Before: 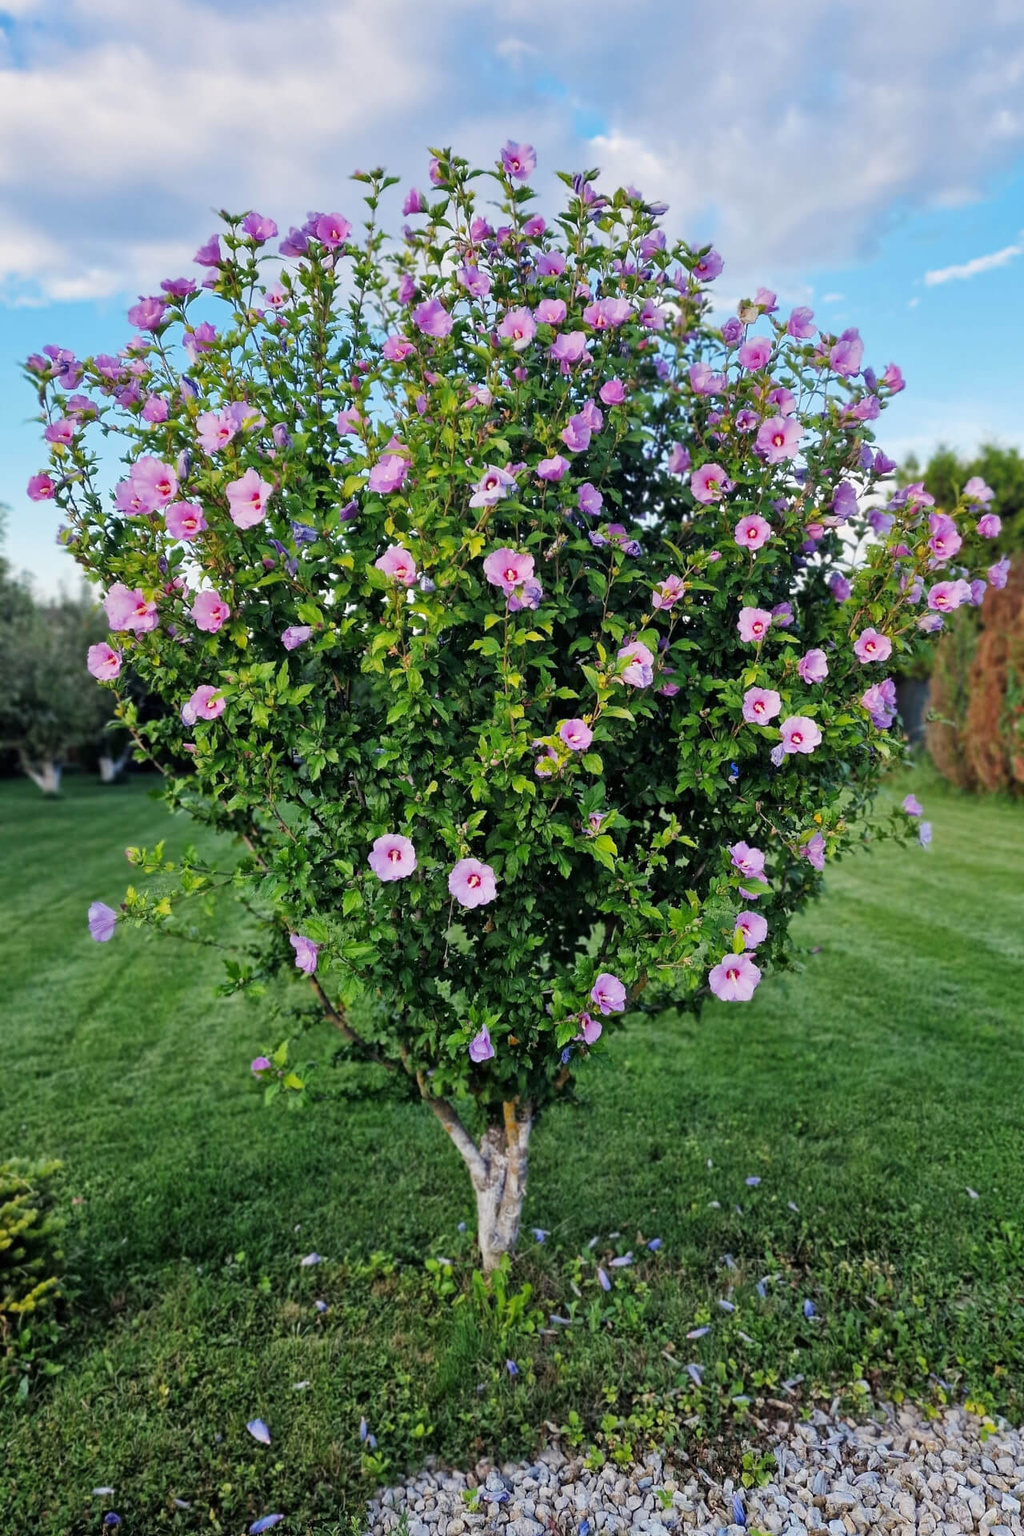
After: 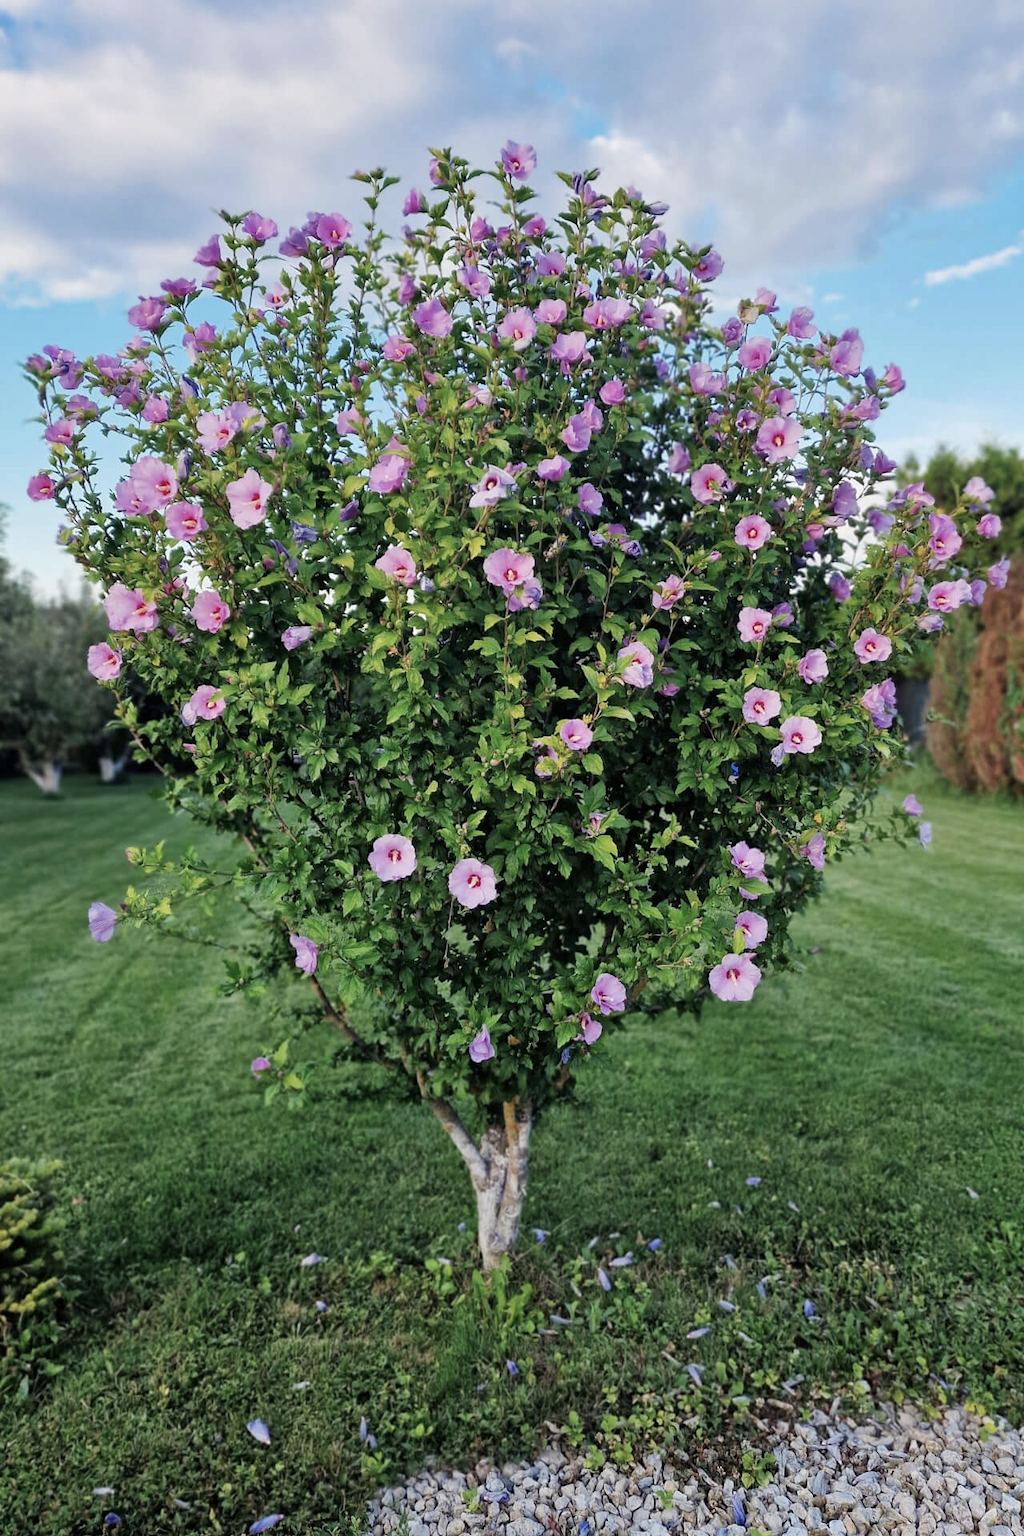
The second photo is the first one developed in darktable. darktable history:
exposure: compensate highlight preservation false
color balance: input saturation 80.07%
